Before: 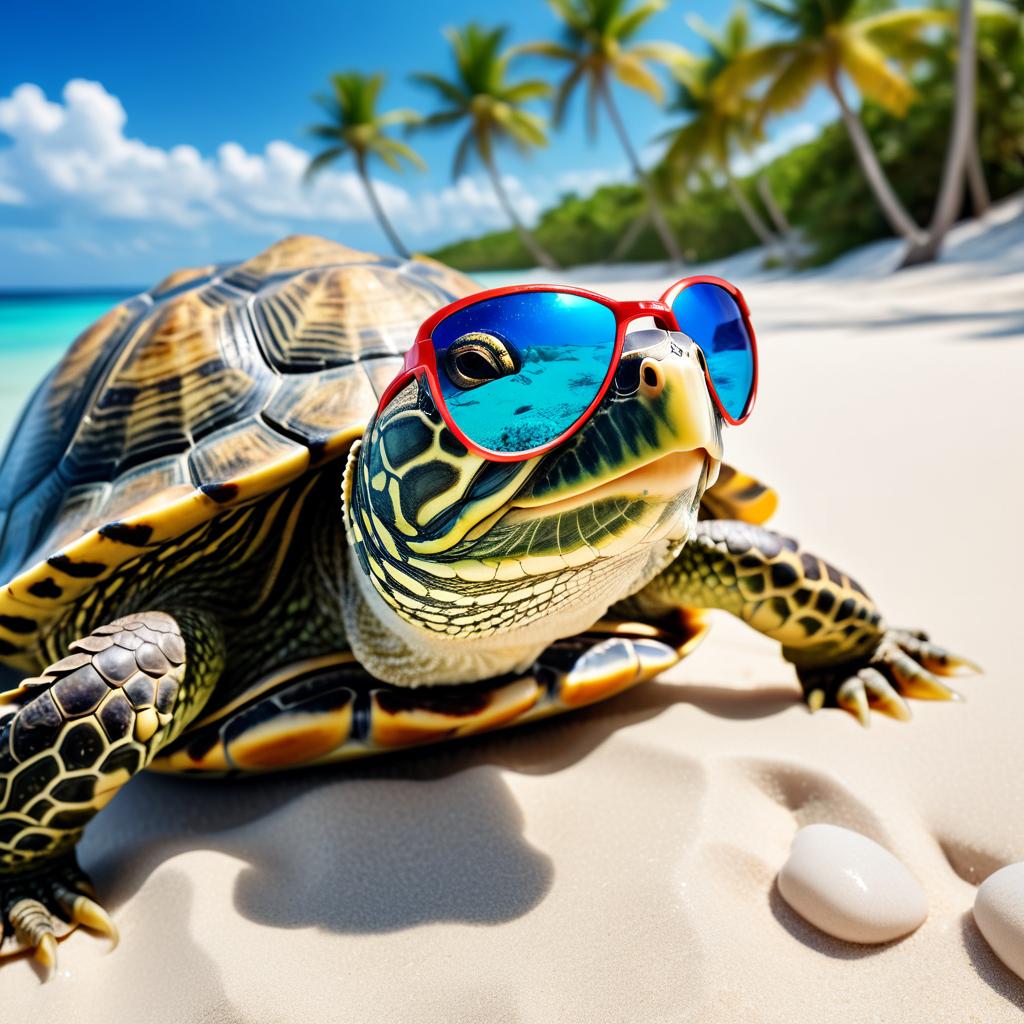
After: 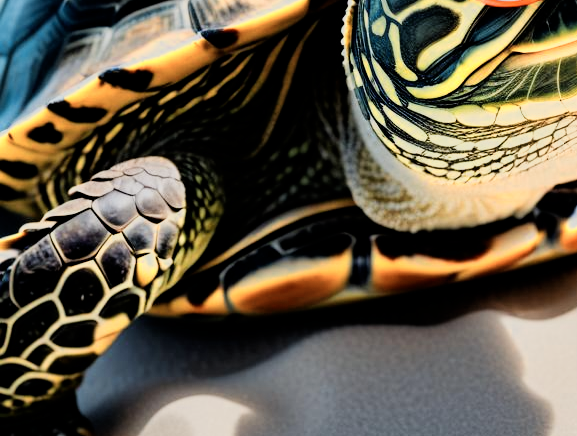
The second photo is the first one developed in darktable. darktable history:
filmic rgb: black relative exposure -7.65 EV, white relative exposure 4.56 EV, hardness 3.61, contrast 1.106
color zones: curves: ch0 [(0.018, 0.548) (0.197, 0.654) (0.425, 0.447) (0.605, 0.658) (0.732, 0.579)]; ch1 [(0.105, 0.531) (0.224, 0.531) (0.386, 0.39) (0.618, 0.456) (0.732, 0.456) (0.956, 0.421)]; ch2 [(0.039, 0.583) (0.215, 0.465) (0.399, 0.544) (0.465, 0.548) (0.614, 0.447) (0.724, 0.43) (0.882, 0.623) (0.956, 0.632)]
crop: top 44.483%, right 43.593%, bottom 12.892%
exposure: black level correction 0.002, compensate highlight preservation false
